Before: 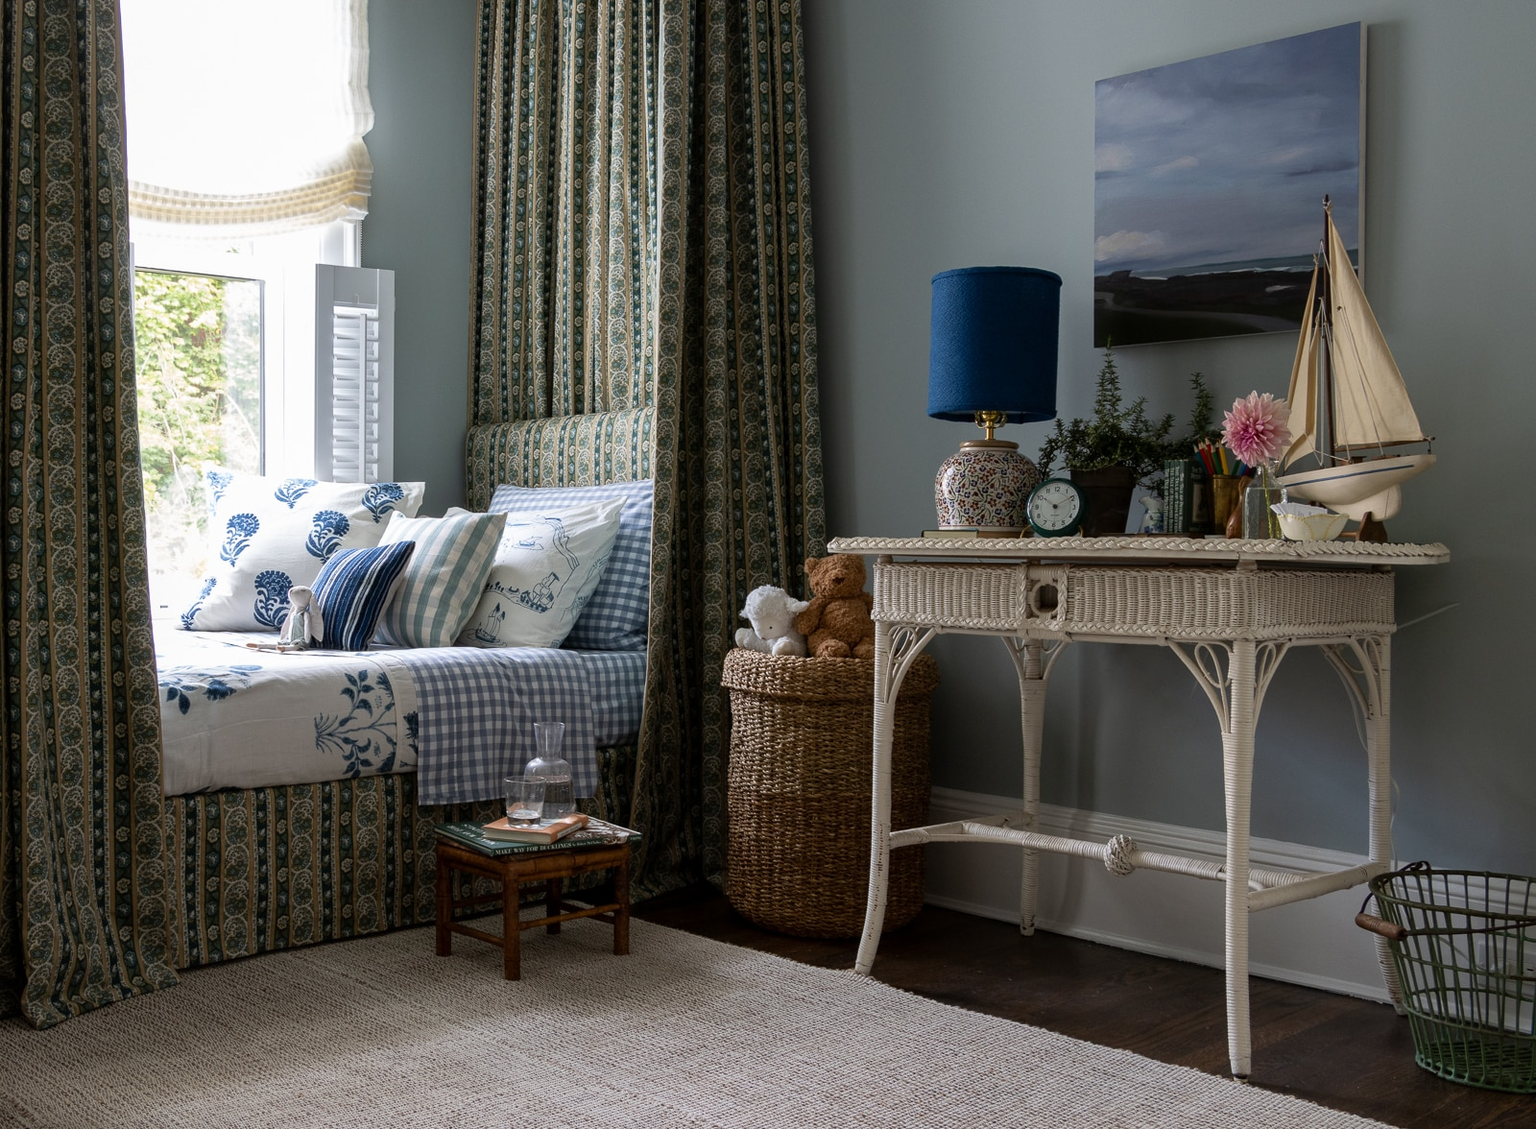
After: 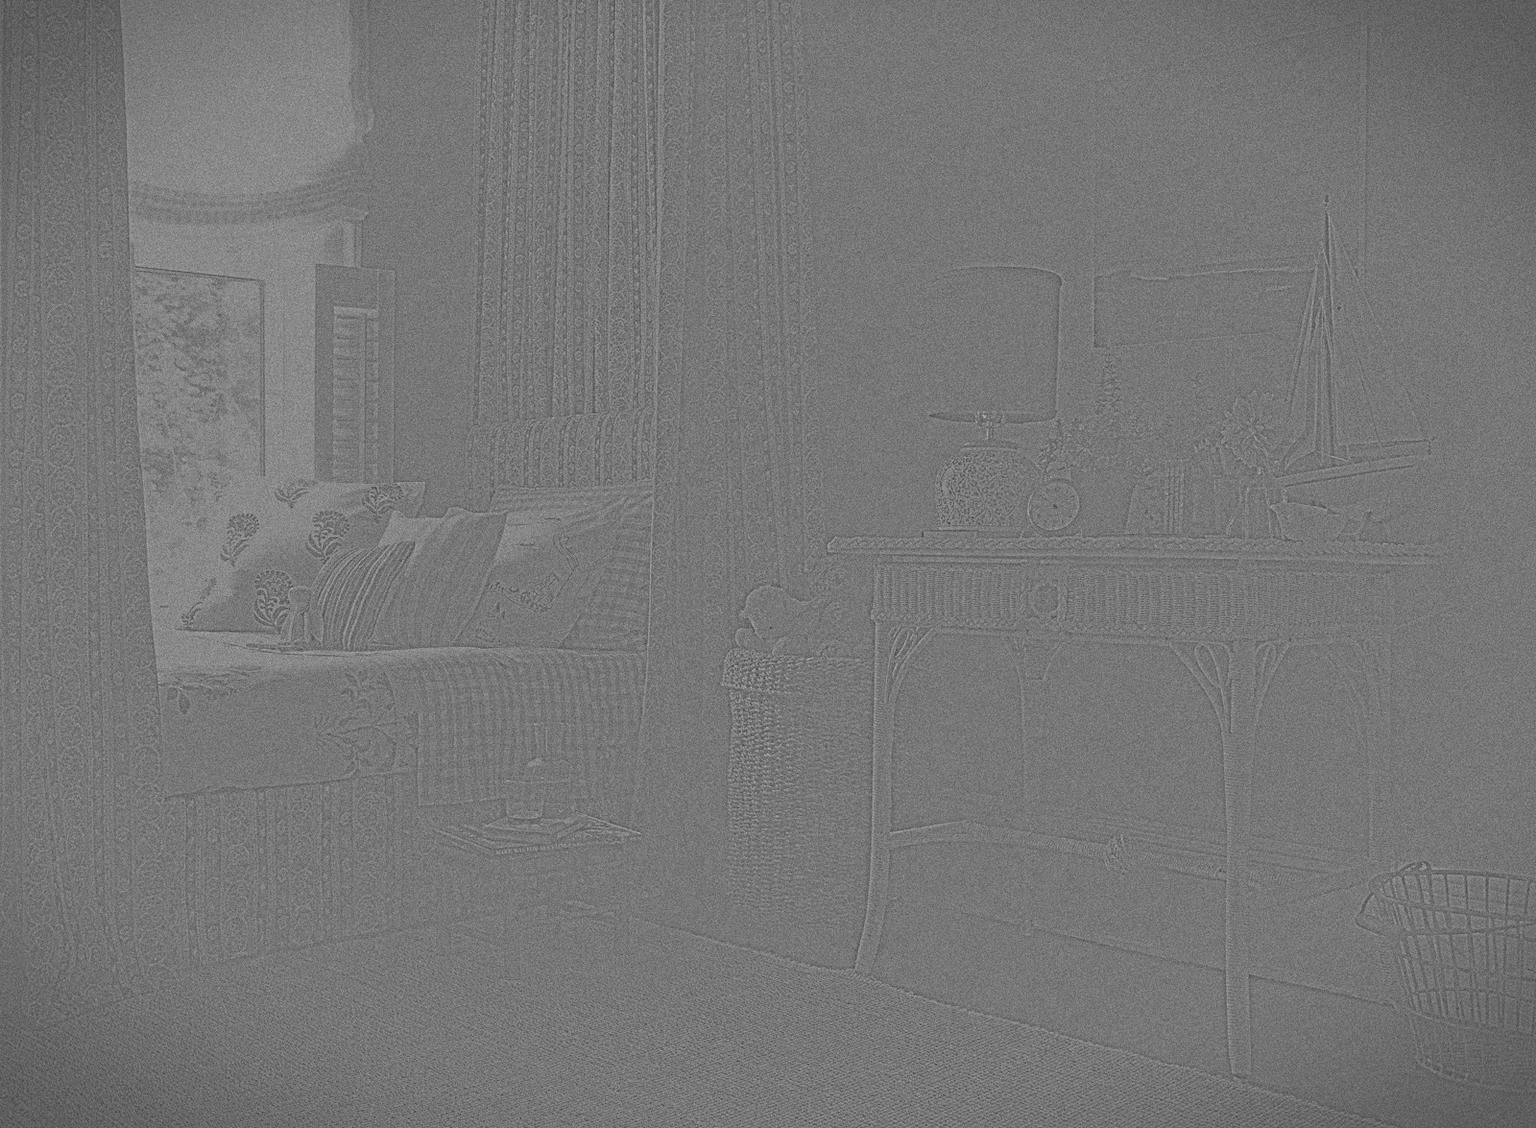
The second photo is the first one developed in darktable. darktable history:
vignetting: fall-off start 100%, brightness -0.406, saturation -0.3, width/height ratio 1.324, dithering 8-bit output, unbound false
grain: strength 35%, mid-tones bias 0%
highpass: sharpness 5.84%, contrast boost 8.44%
exposure: black level correction 0.001, exposure 0.955 EV, compensate exposure bias true, compensate highlight preservation false
shadows and highlights: shadows 0, highlights 40
contrast brightness saturation: contrast -0.19, saturation 0.19
haze removal: compatibility mode true, adaptive false
